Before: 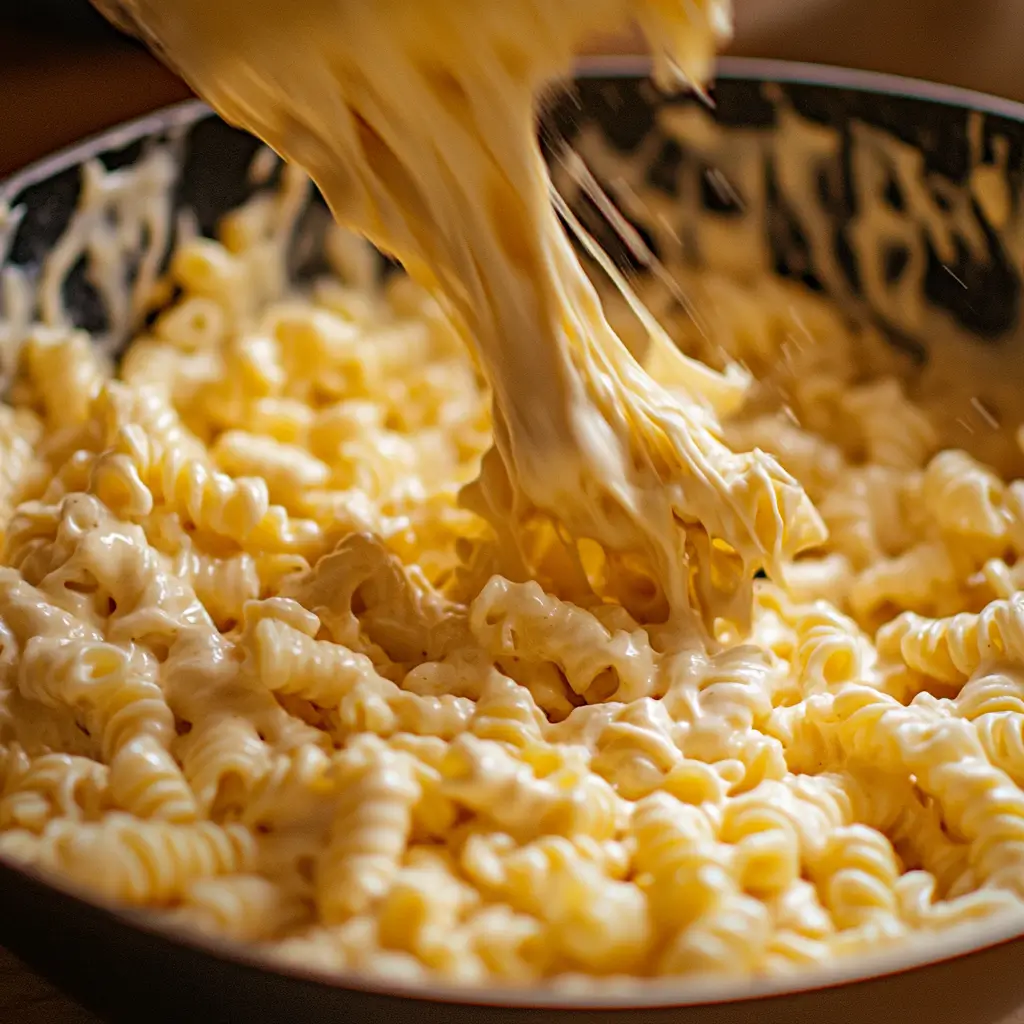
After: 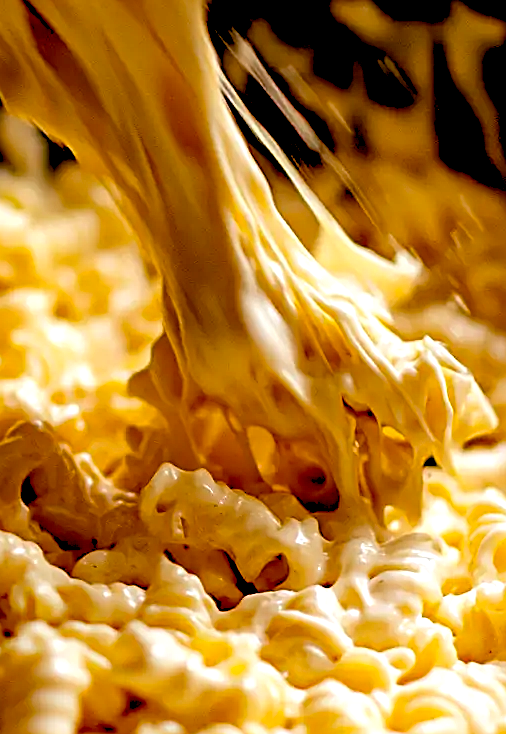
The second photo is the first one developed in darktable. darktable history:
crop: left 32.256%, top 10.943%, right 18.329%, bottom 17.341%
sharpen: on, module defaults
exposure: black level correction 0.048, exposure 0.013 EV, compensate highlight preservation false
levels: levels [0.055, 0.477, 0.9]
